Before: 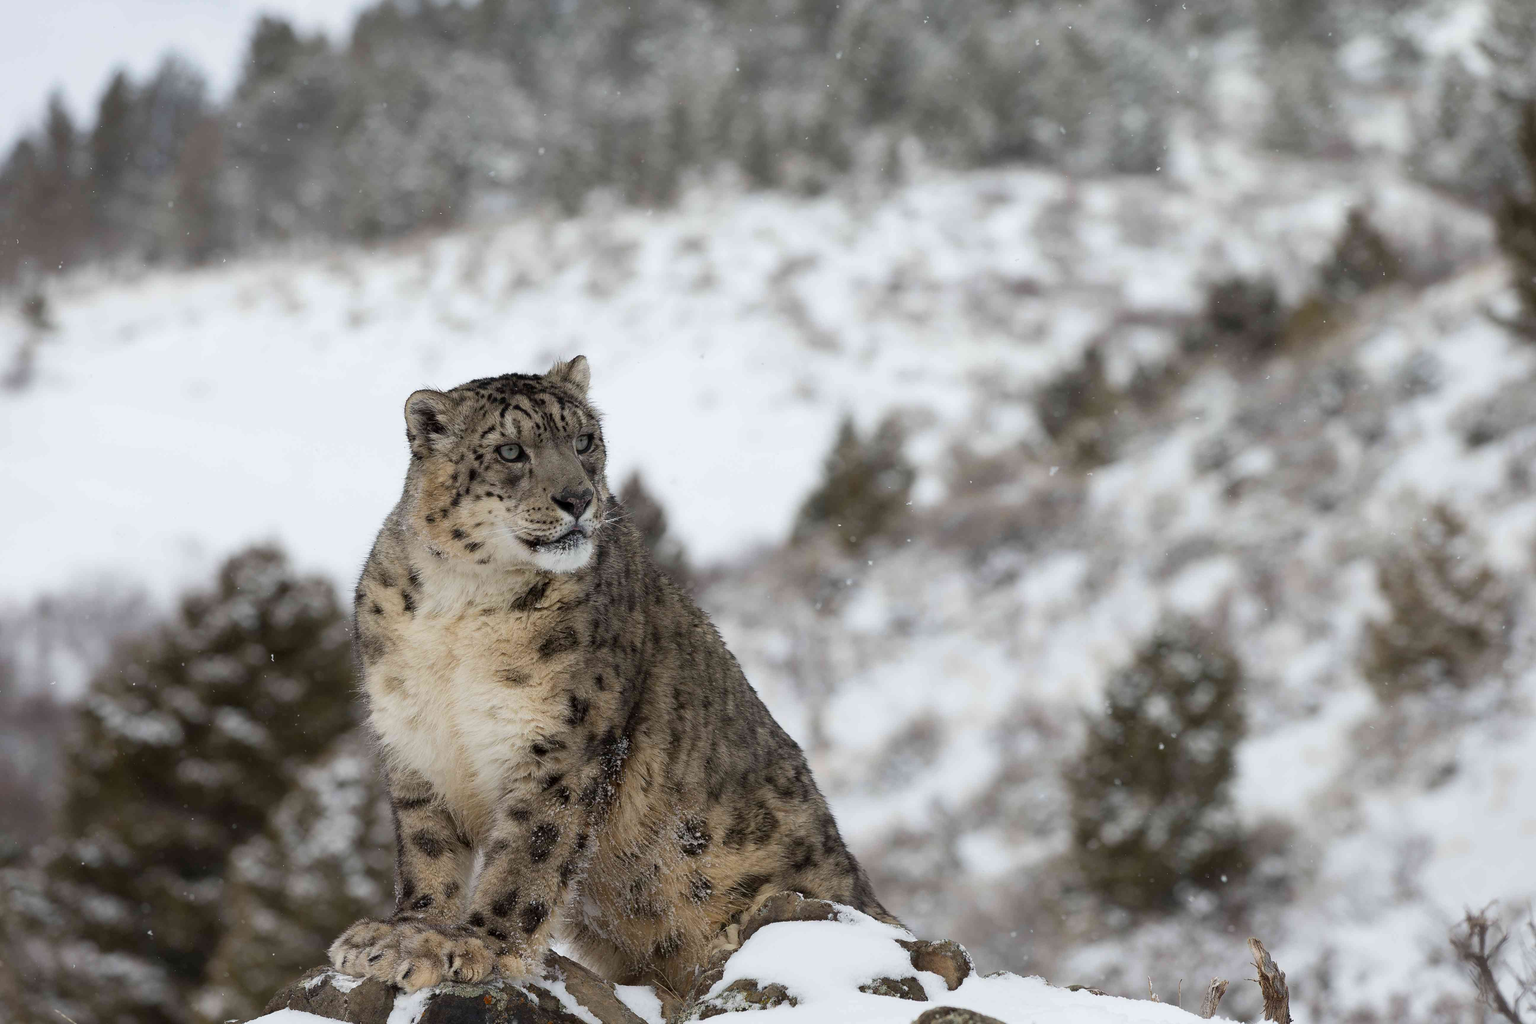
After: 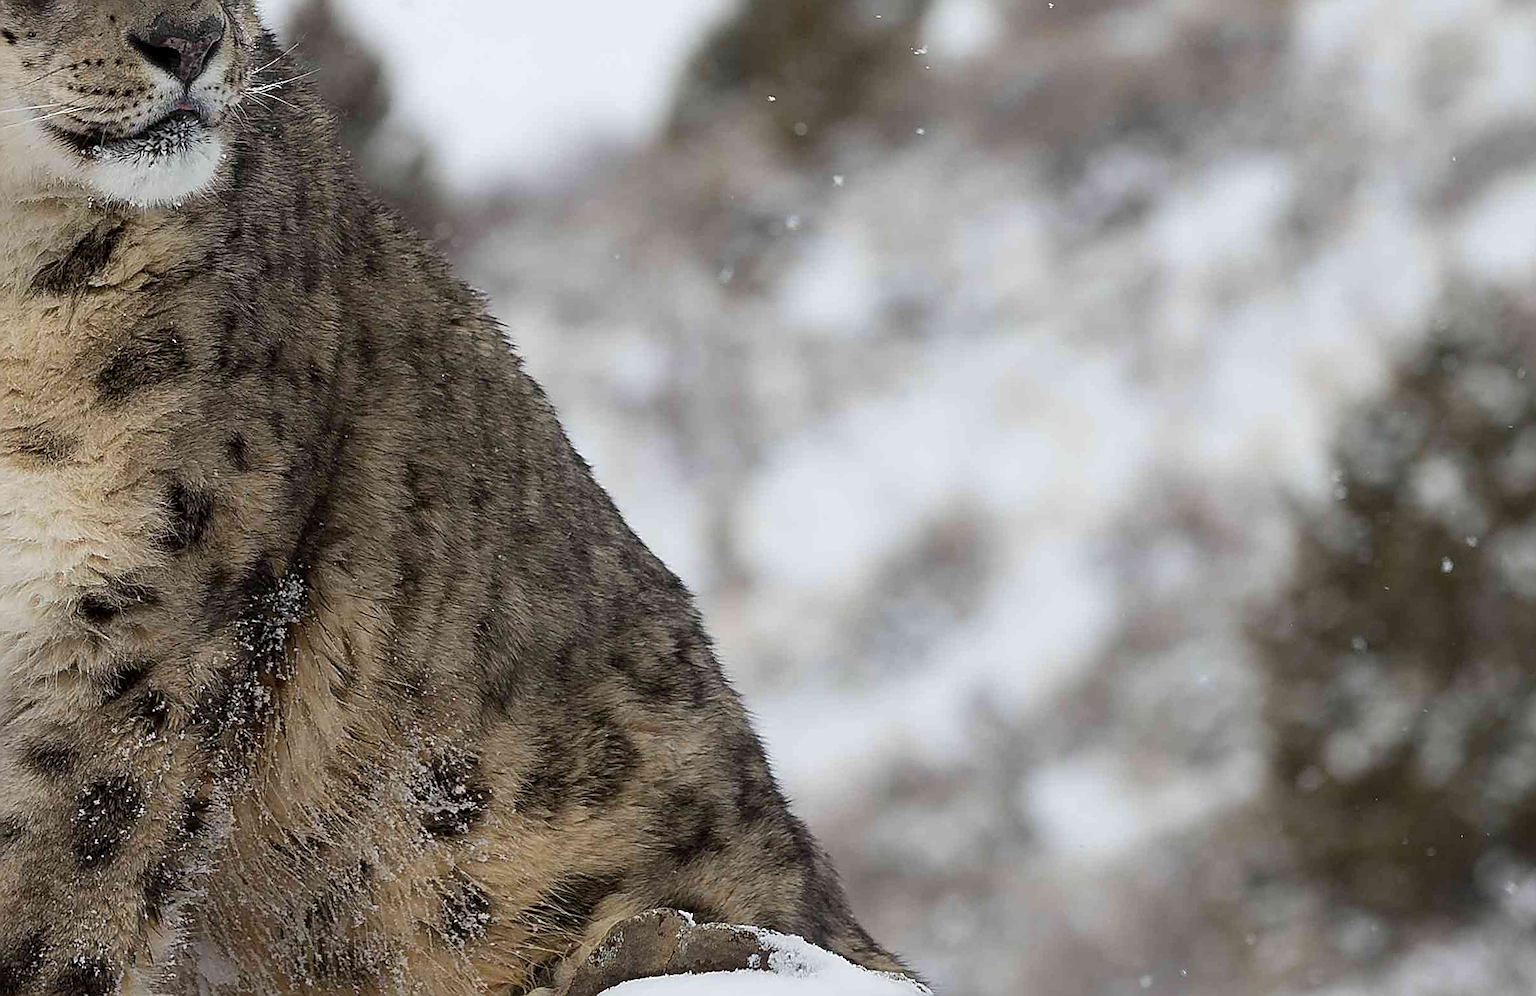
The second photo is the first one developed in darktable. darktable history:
sharpen: radius 1.685, amount 1.294
rotate and perspective: rotation -0.013°, lens shift (vertical) -0.027, lens shift (horizontal) 0.178, crop left 0.016, crop right 0.989, crop top 0.082, crop bottom 0.918
crop: left 35.976%, top 45.819%, right 18.162%, bottom 5.807%
